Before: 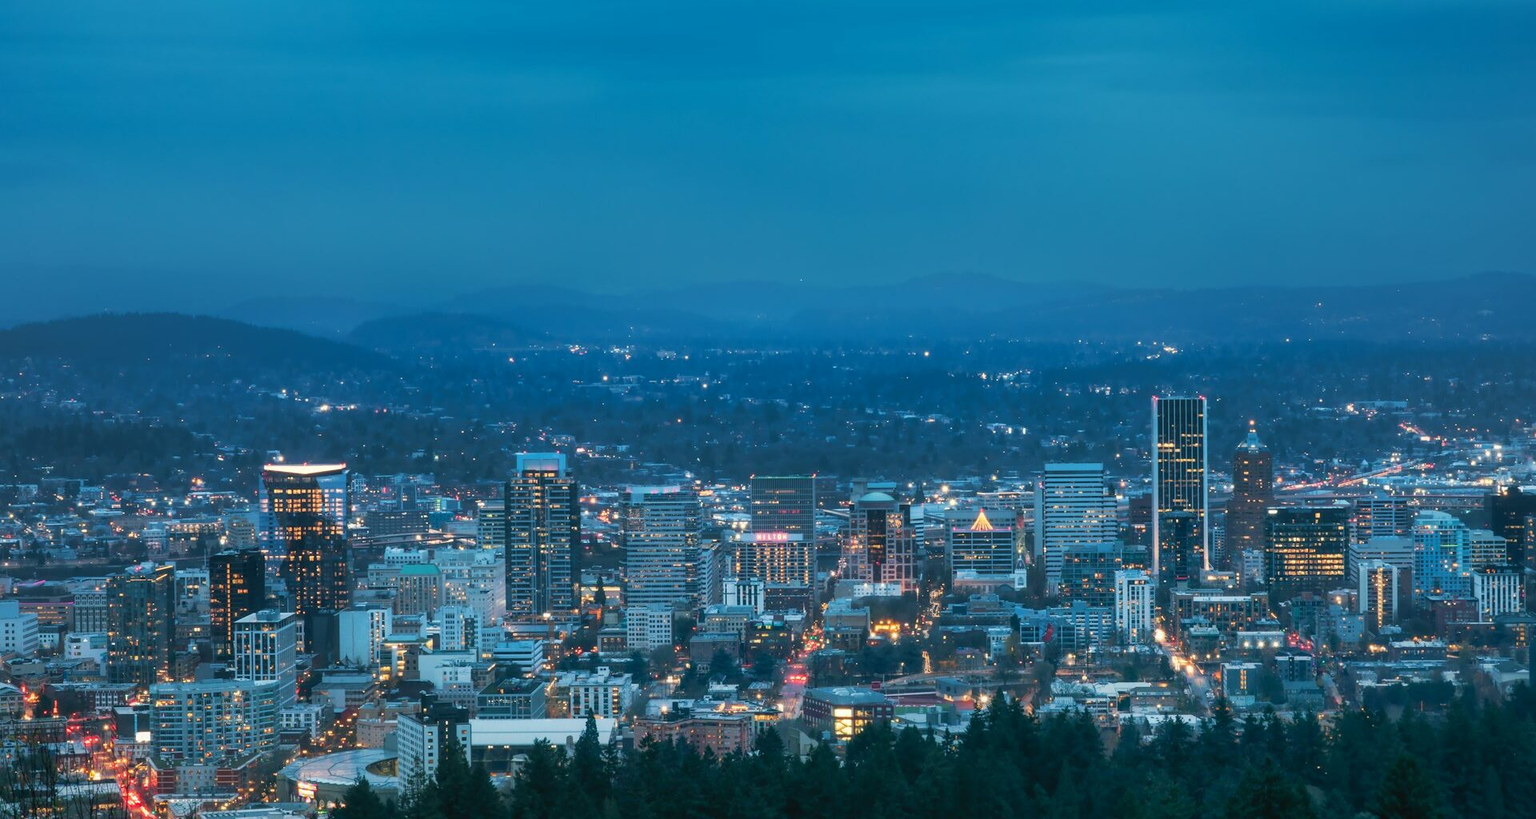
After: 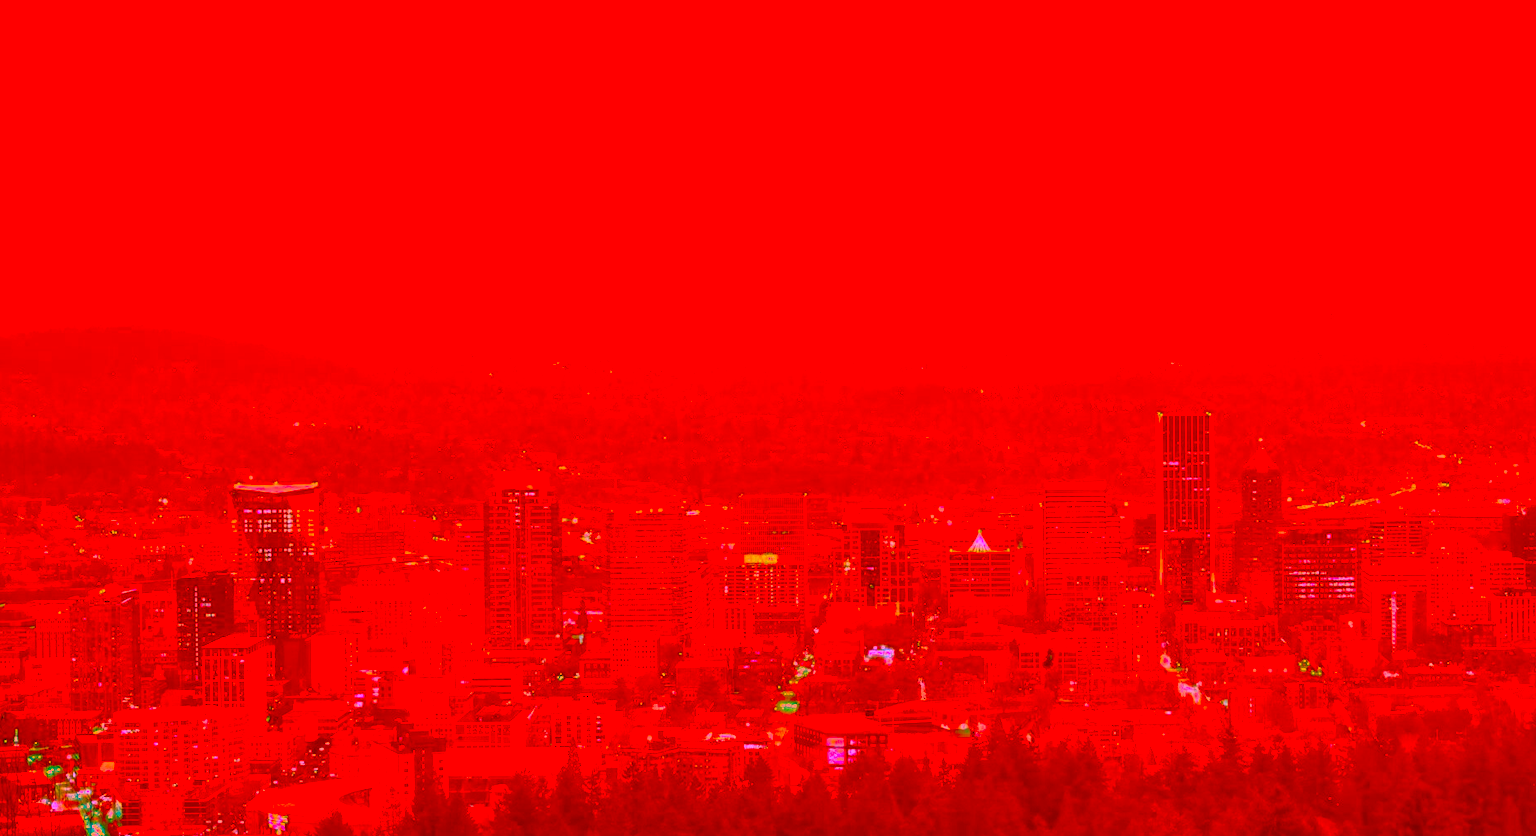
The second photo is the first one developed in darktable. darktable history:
color correction: highlights a* -39.18, highlights b* -39.74, shadows a* -39.23, shadows b* -39.23, saturation -3
crop and rotate: left 2.655%, right 1.163%, bottom 1.772%
